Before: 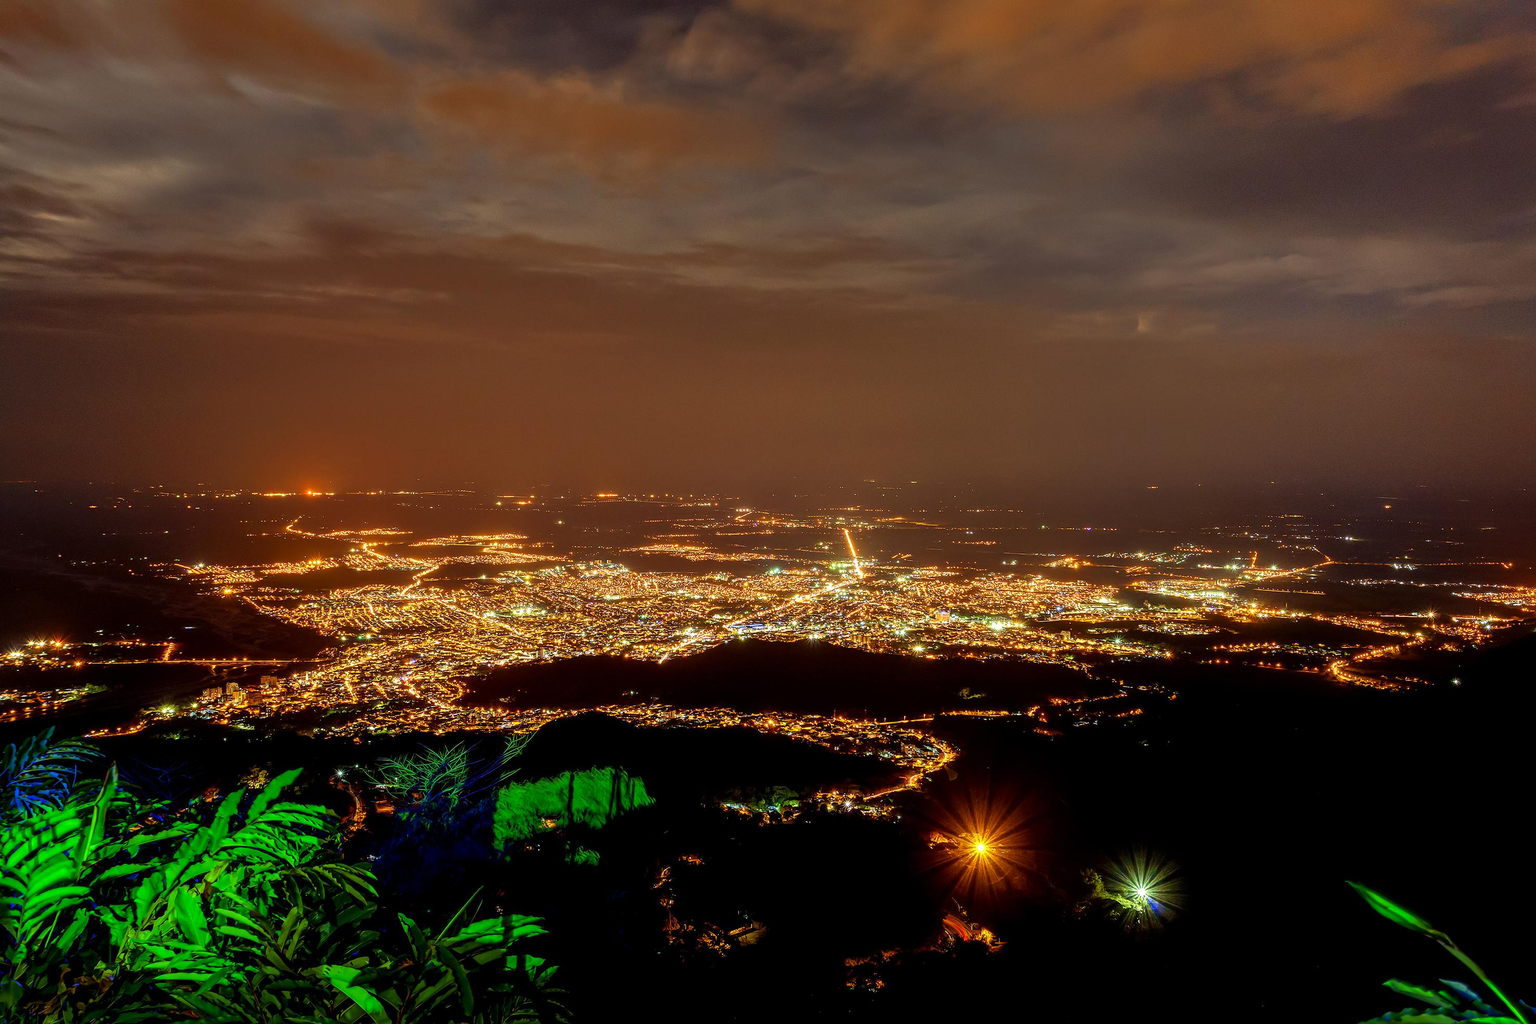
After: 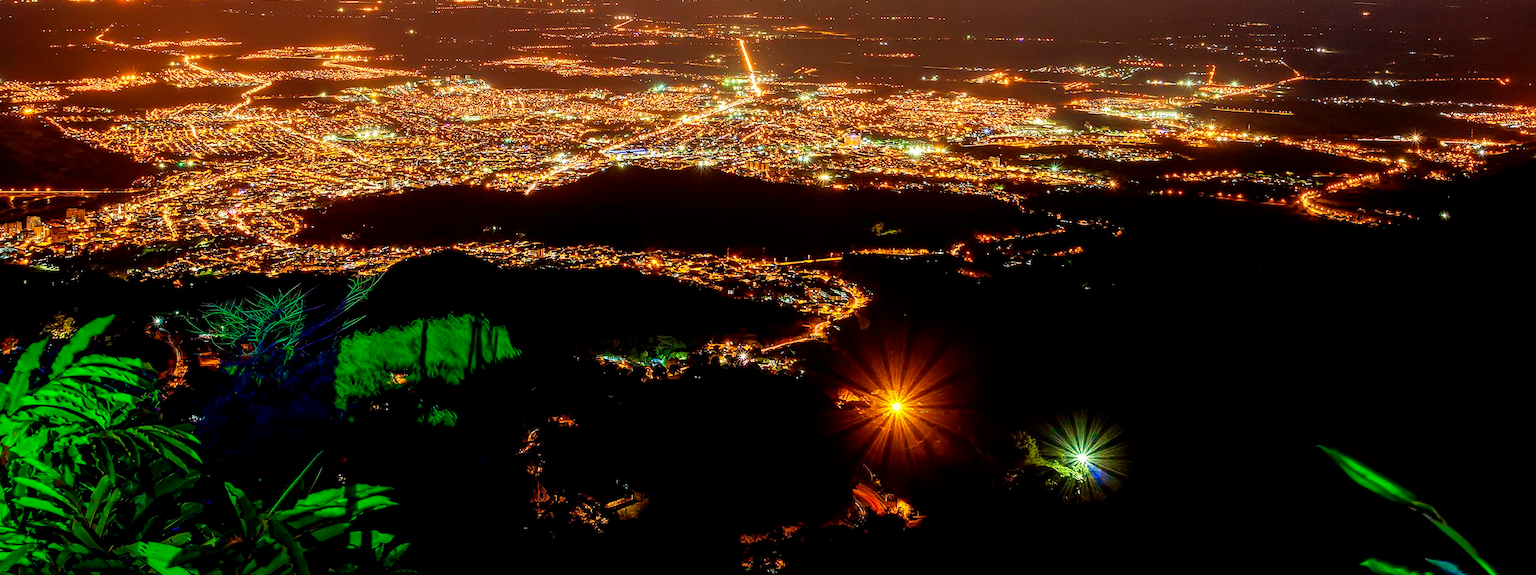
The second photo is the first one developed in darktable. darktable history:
crop and rotate: left 13.261%, top 48.388%, bottom 2.891%
